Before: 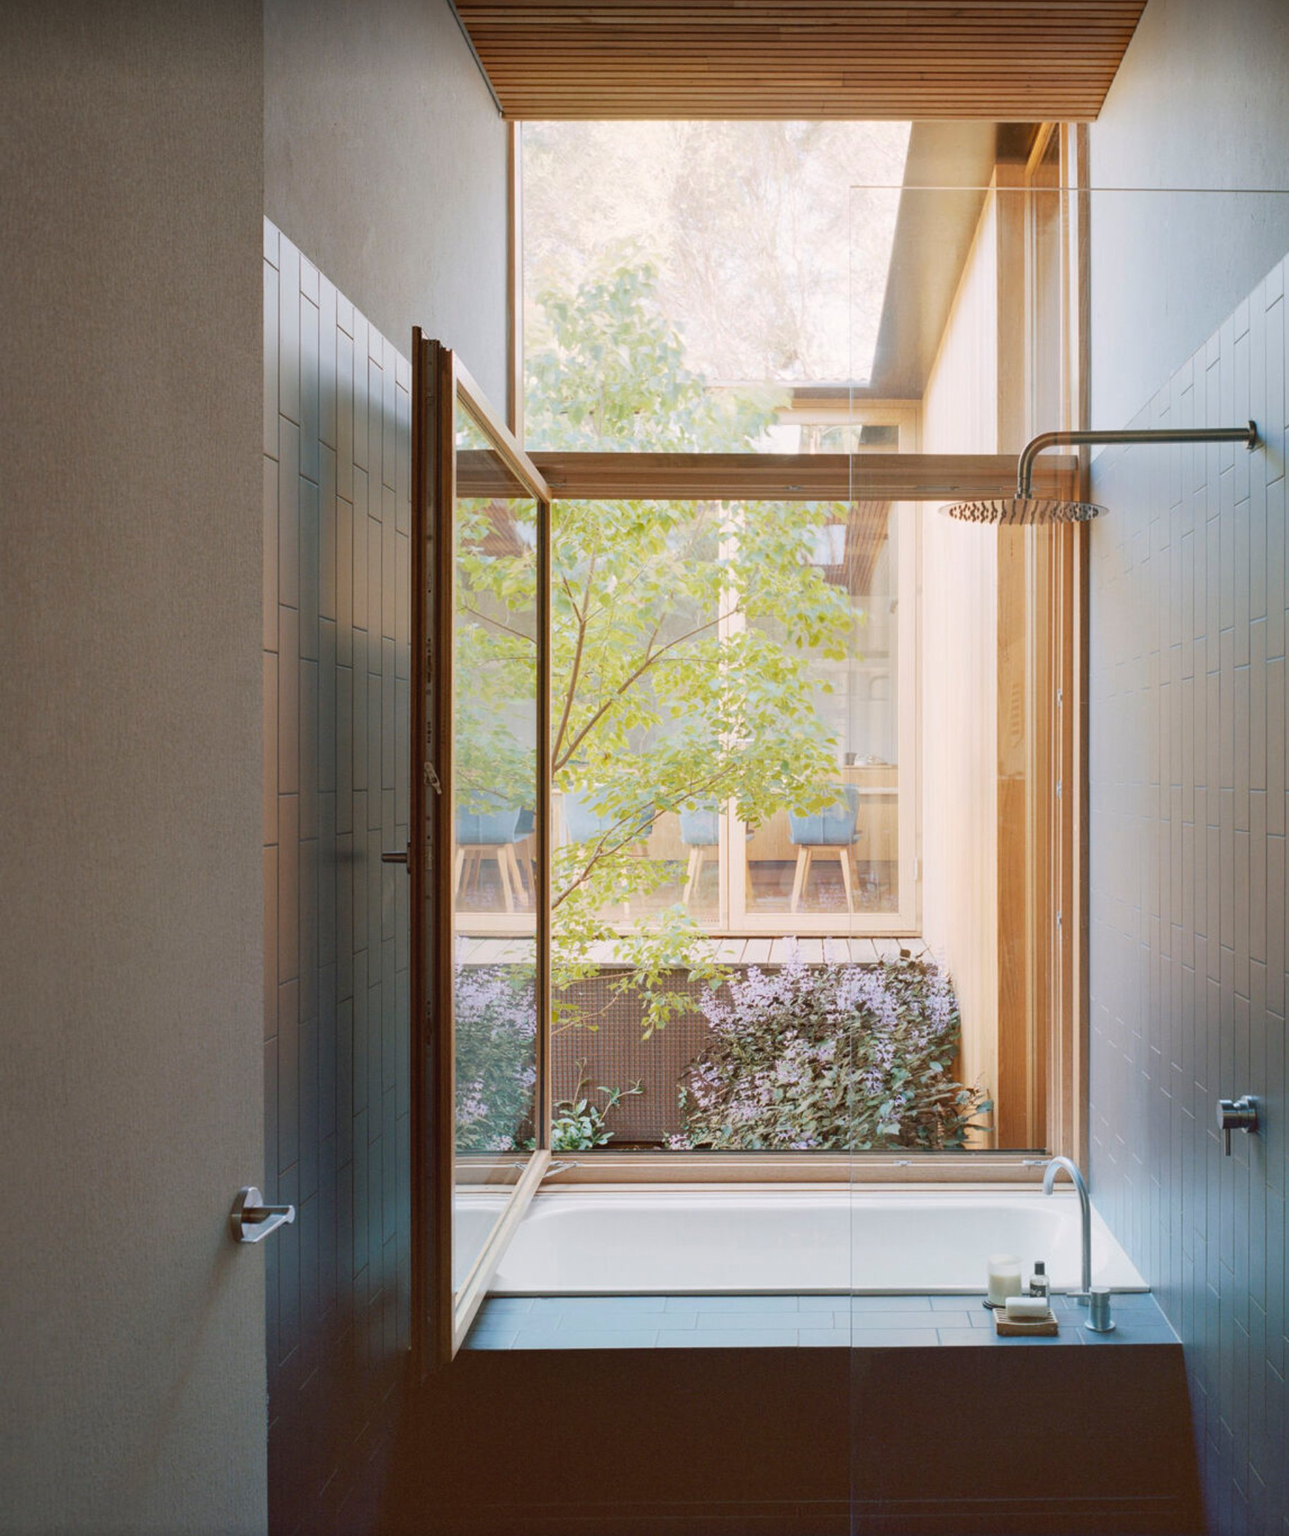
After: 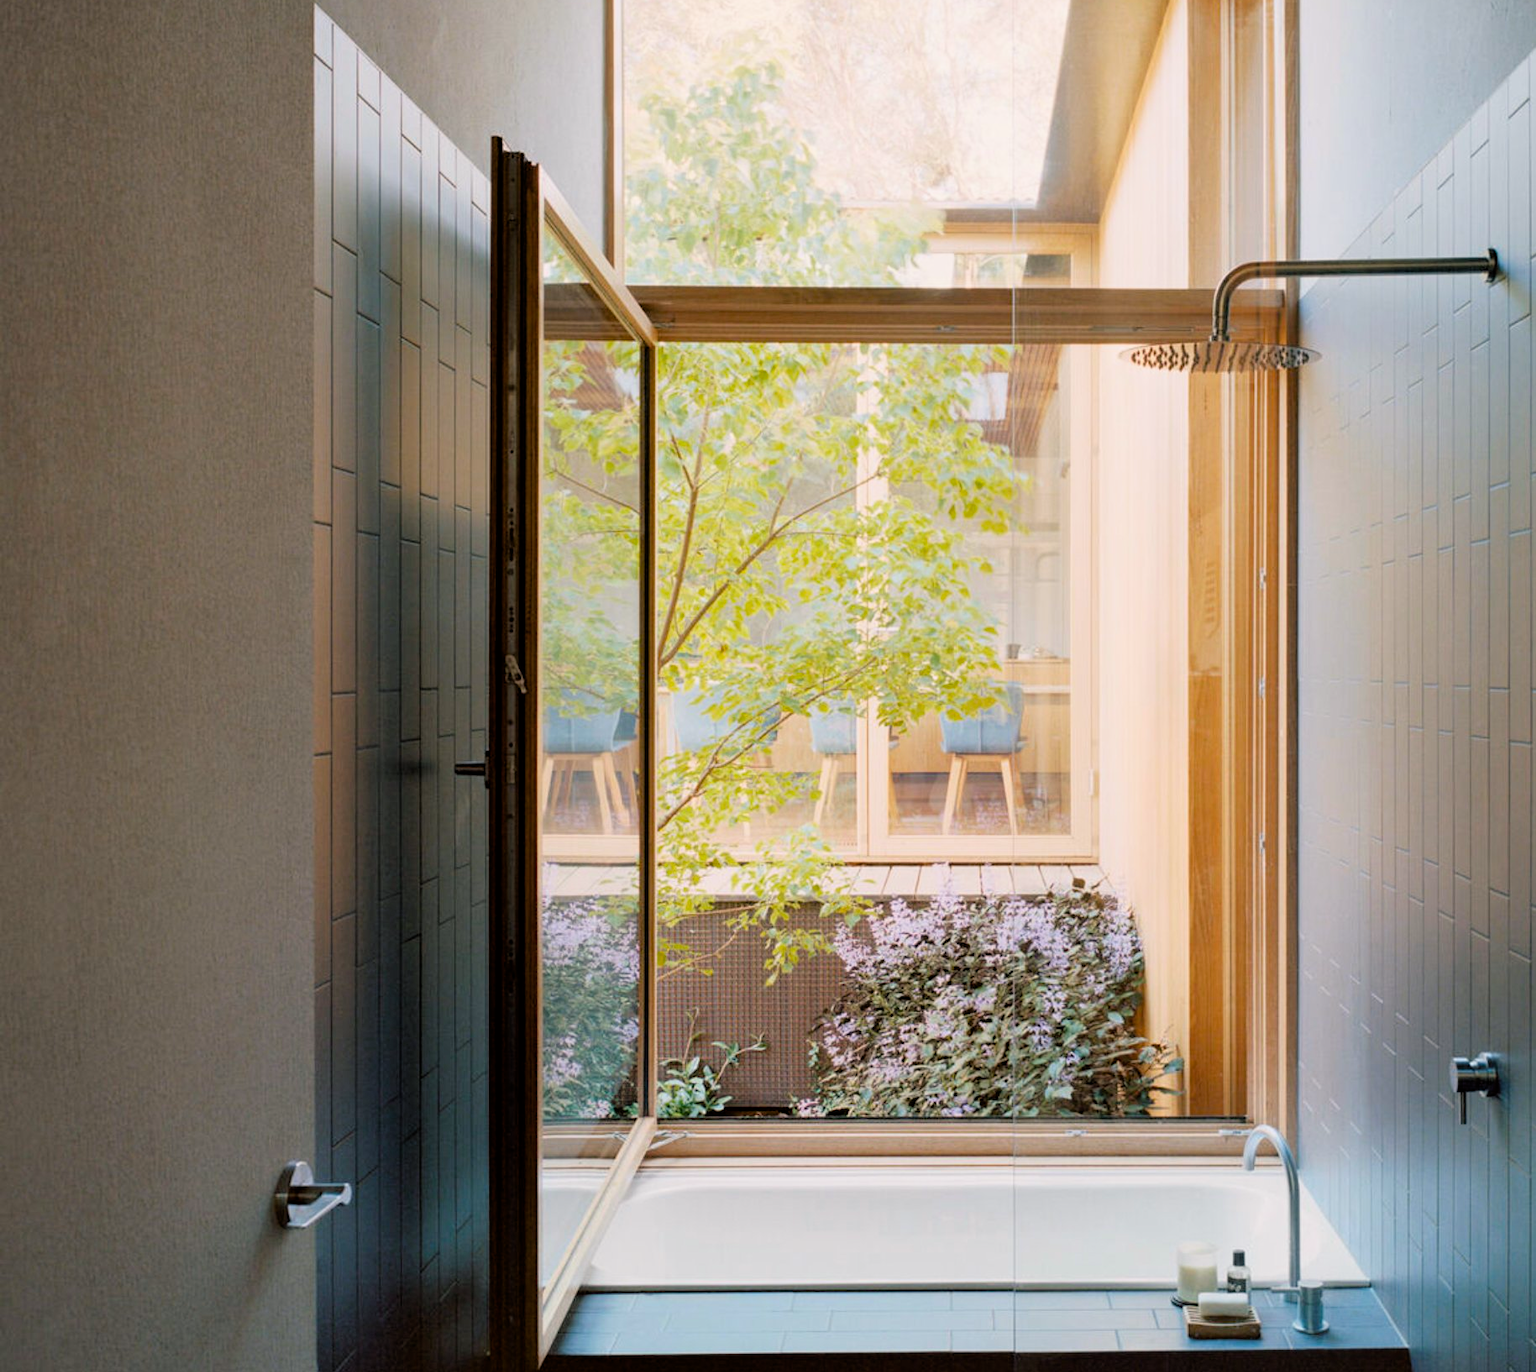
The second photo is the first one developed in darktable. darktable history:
filmic rgb: black relative exposure -4.93 EV, white relative exposure 2.84 EV, hardness 3.72
color balance rgb: shadows lift › chroma 2%, shadows lift › hue 217.2°, power › hue 60°, highlights gain › chroma 1%, highlights gain › hue 69.6°, global offset › luminance -0.5%, perceptual saturation grading › global saturation 15%, global vibrance 15%
crop: top 13.819%, bottom 11.169%
